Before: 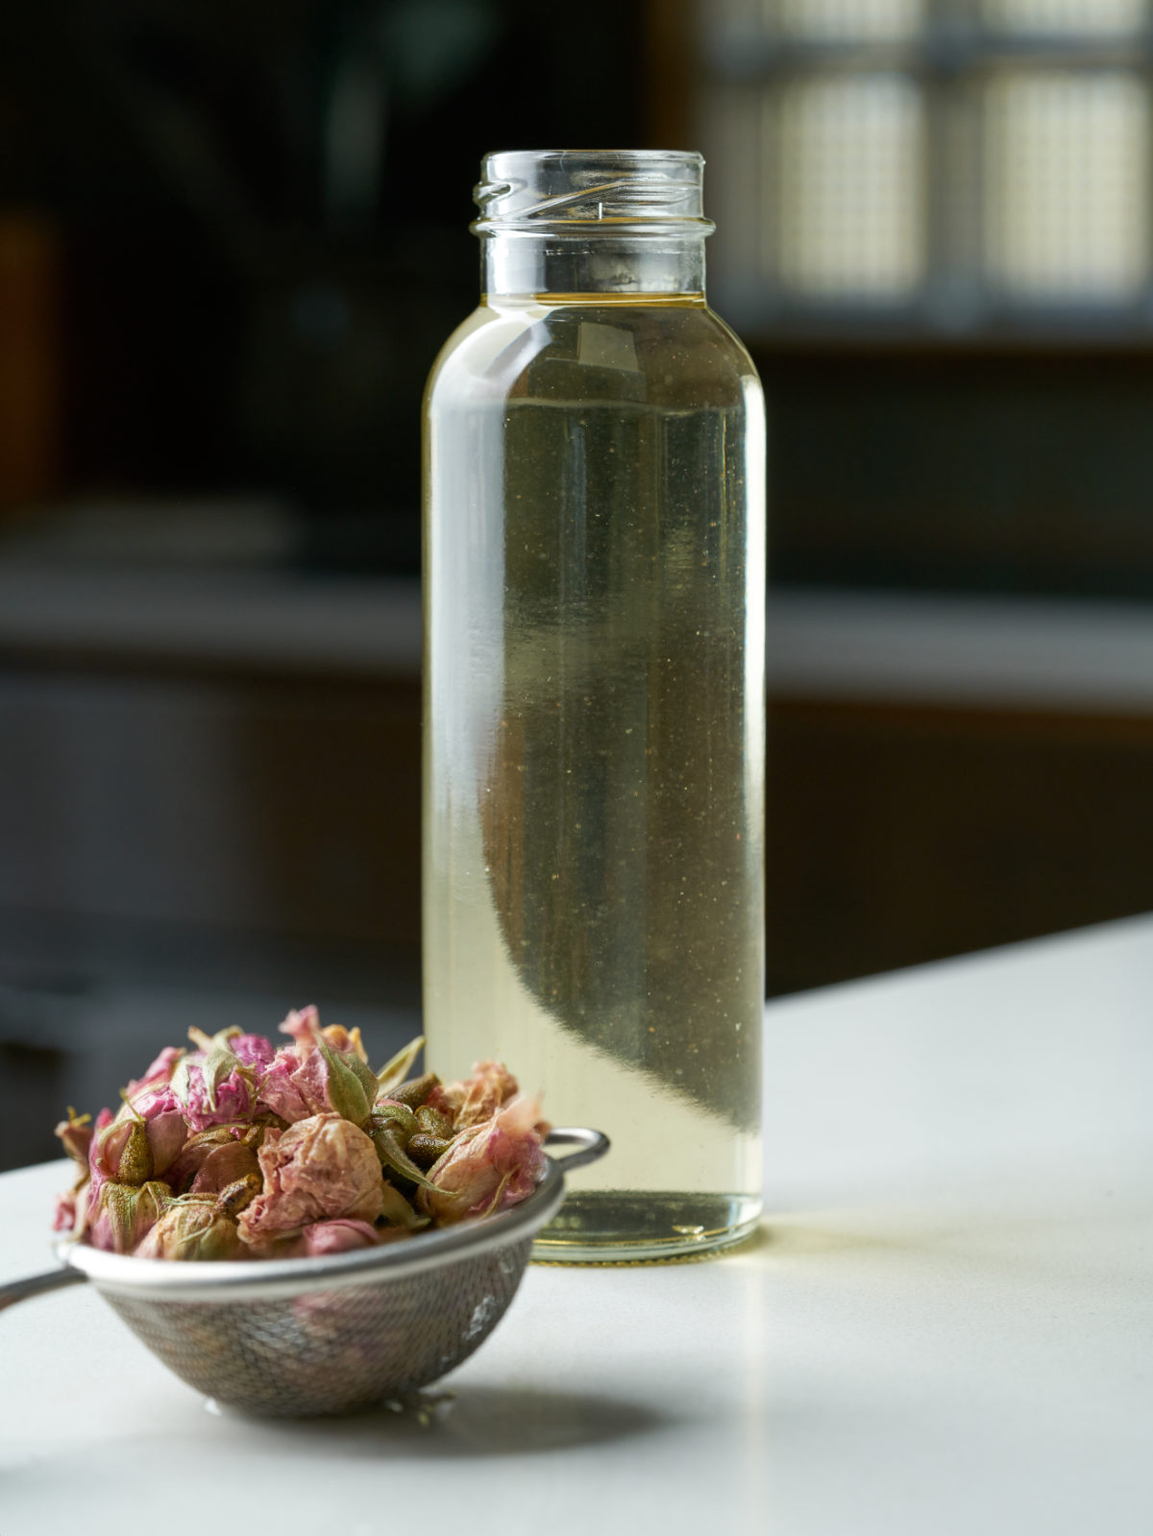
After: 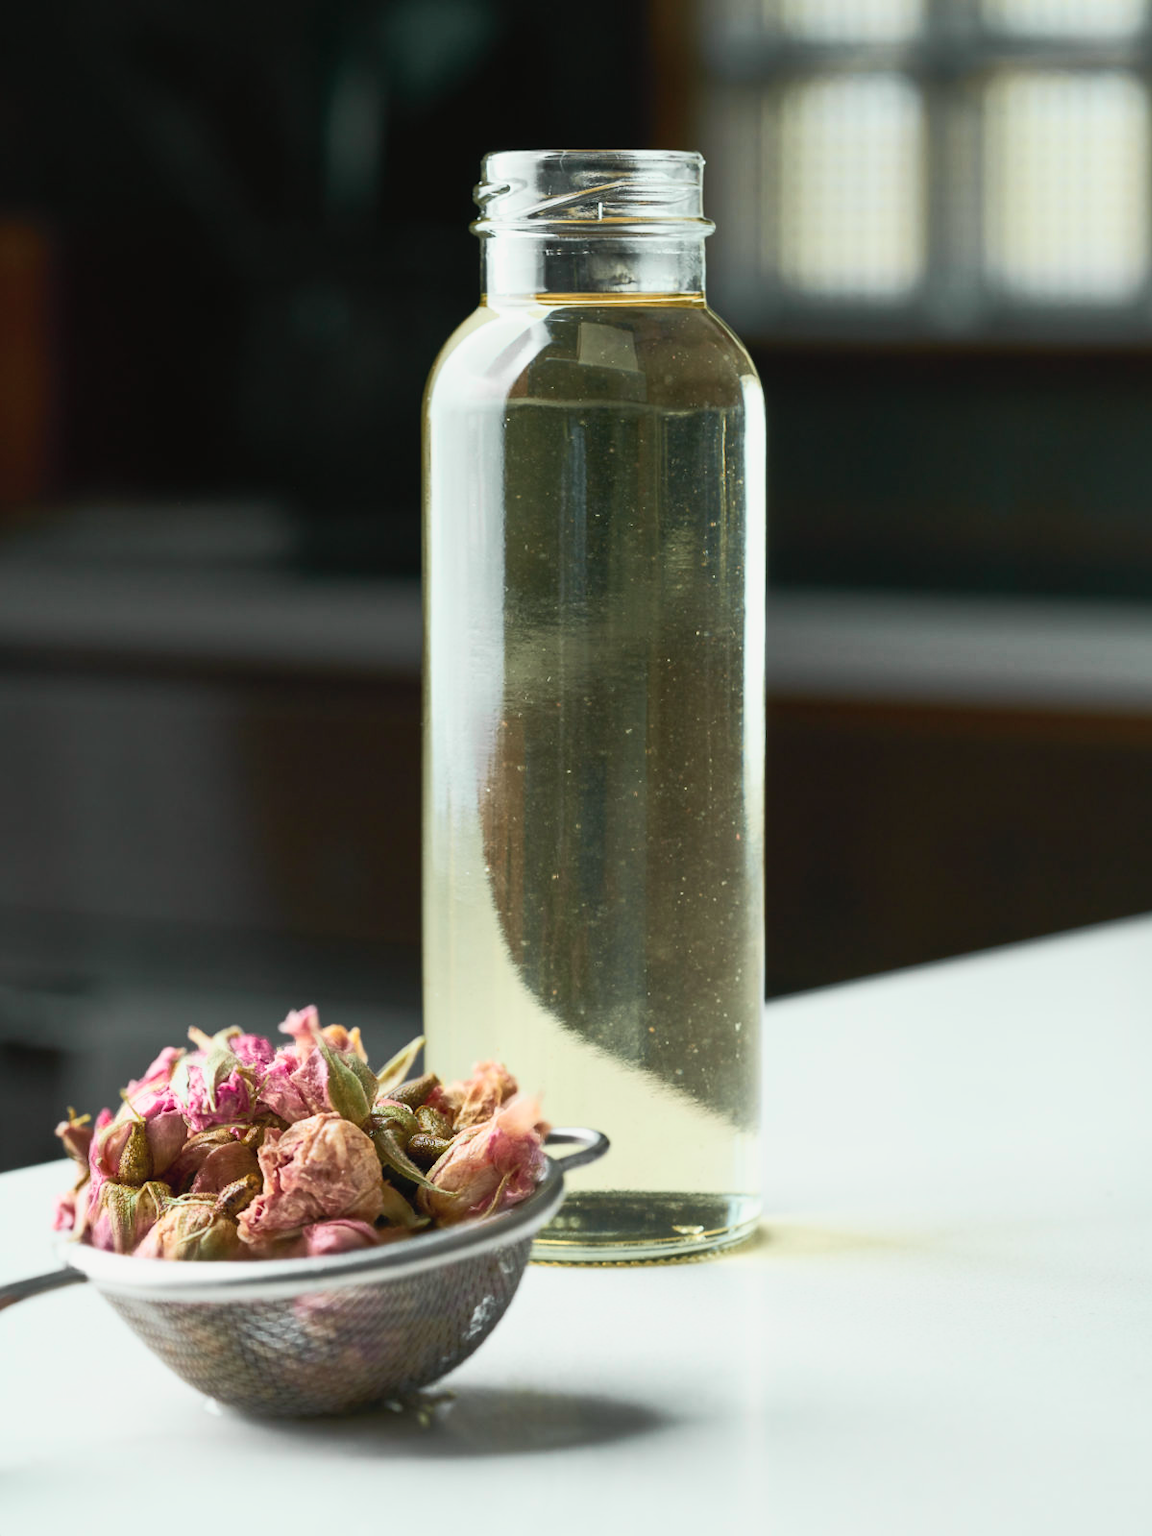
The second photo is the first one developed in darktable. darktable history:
tone curve: curves: ch0 [(0, 0.026) (0.172, 0.194) (0.398, 0.437) (0.469, 0.544) (0.612, 0.741) (0.845, 0.926) (1, 0.968)]; ch1 [(0, 0) (0.437, 0.453) (0.472, 0.467) (0.502, 0.502) (0.531, 0.537) (0.574, 0.583) (0.617, 0.64) (0.699, 0.749) (0.859, 0.919) (1, 1)]; ch2 [(0, 0) (0.33, 0.301) (0.421, 0.443) (0.476, 0.502) (0.511, 0.504) (0.553, 0.55) (0.595, 0.586) (0.664, 0.664) (1, 1)], color space Lab, independent channels, preserve colors none
